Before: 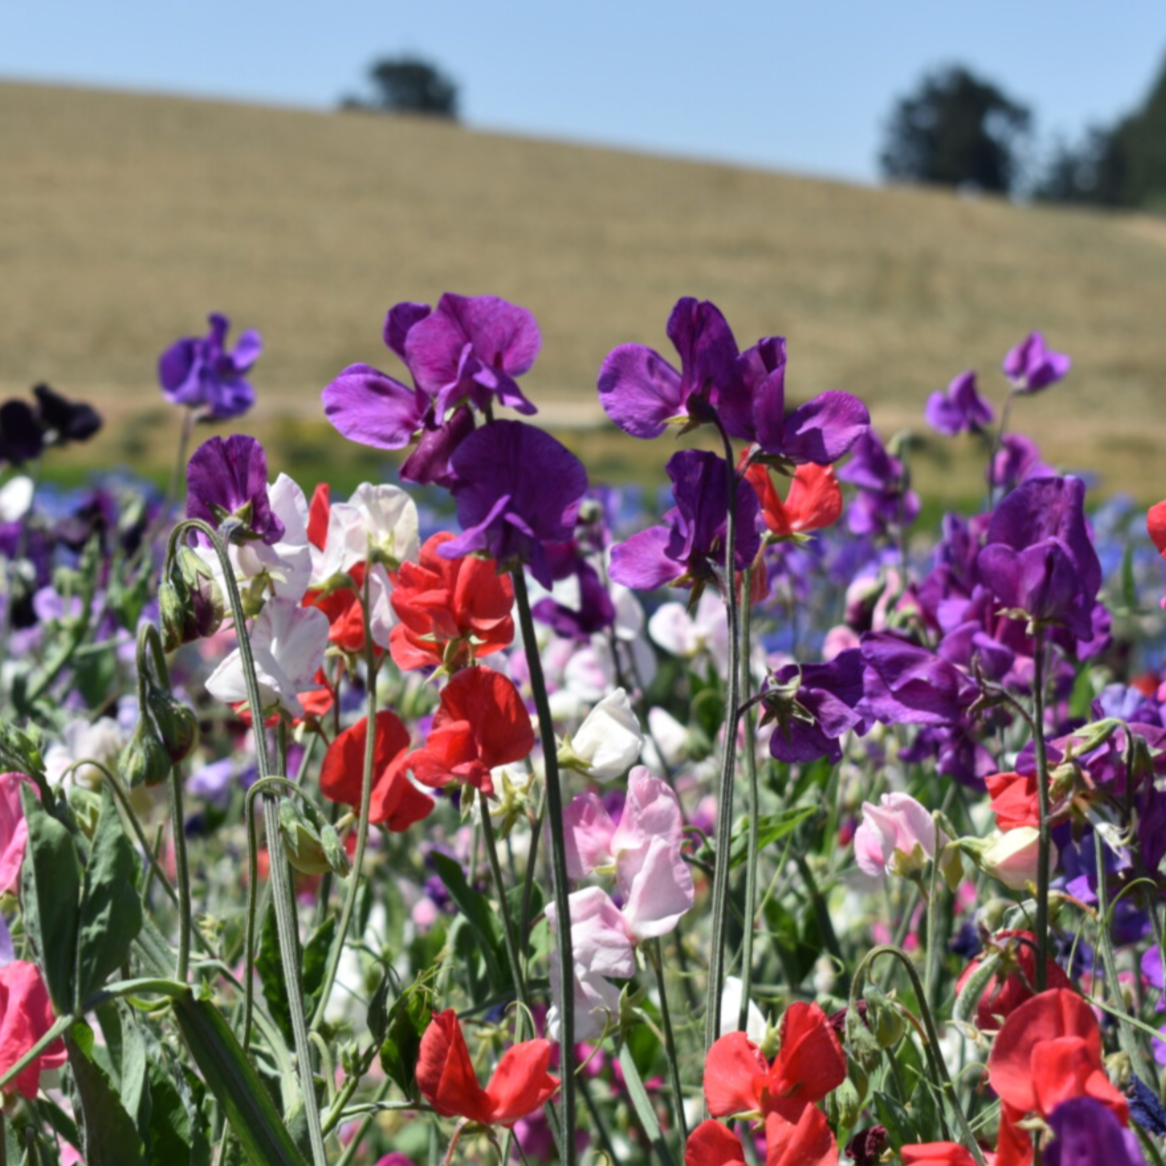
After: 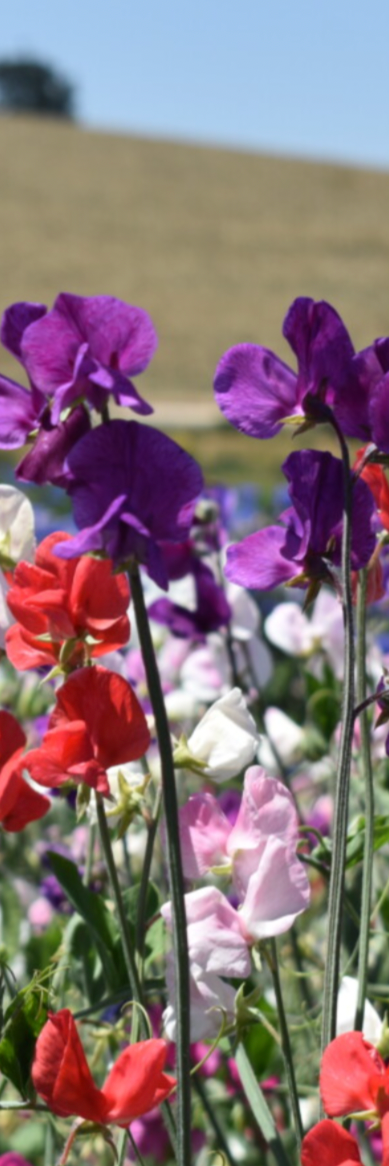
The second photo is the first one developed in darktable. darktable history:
crop: left 33.003%, right 33.572%
